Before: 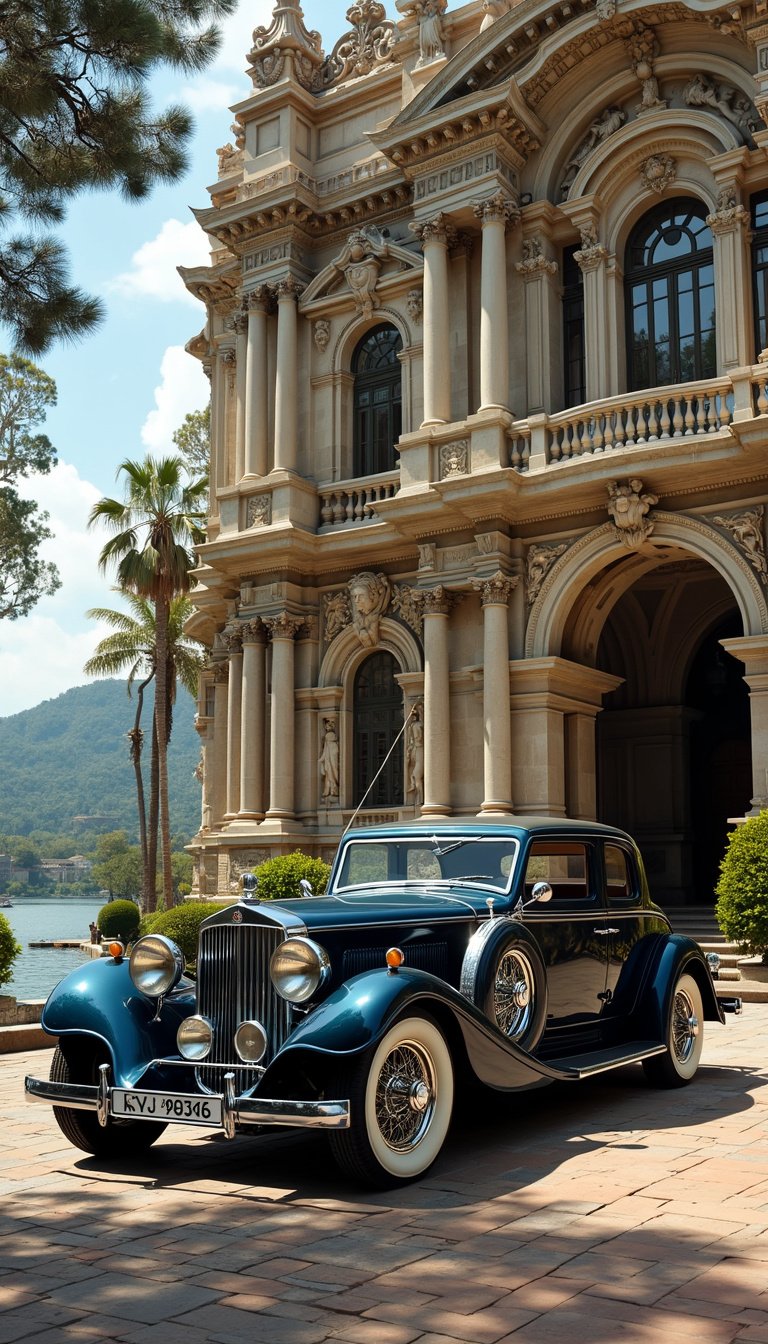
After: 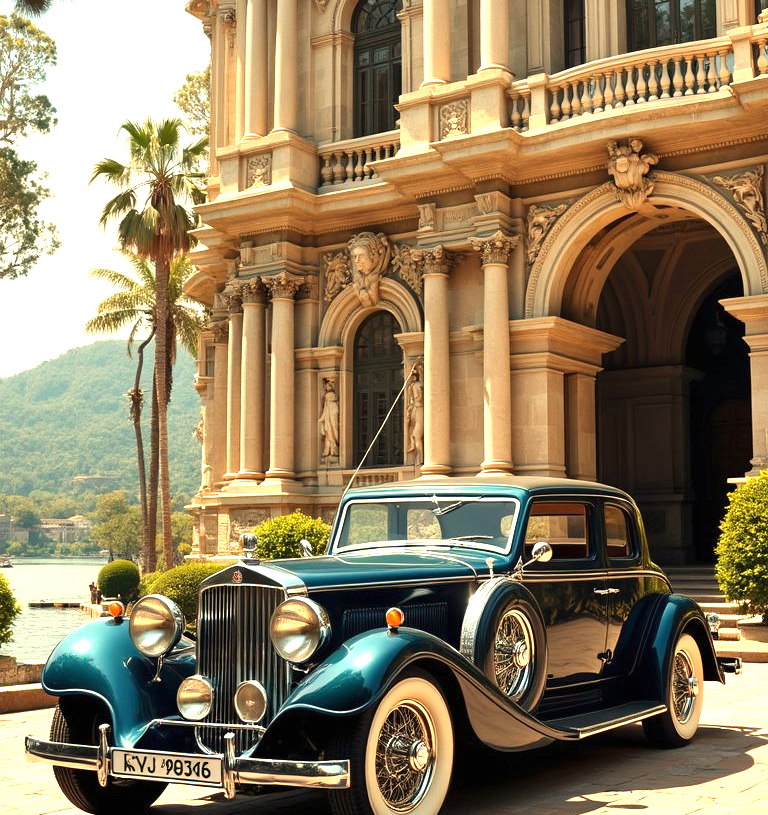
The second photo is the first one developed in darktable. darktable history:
exposure: black level correction 0, exposure 1.1 EV, compensate highlight preservation false
crop and rotate: top 25.357%, bottom 13.942%
white balance: red 1.138, green 0.996, blue 0.812
